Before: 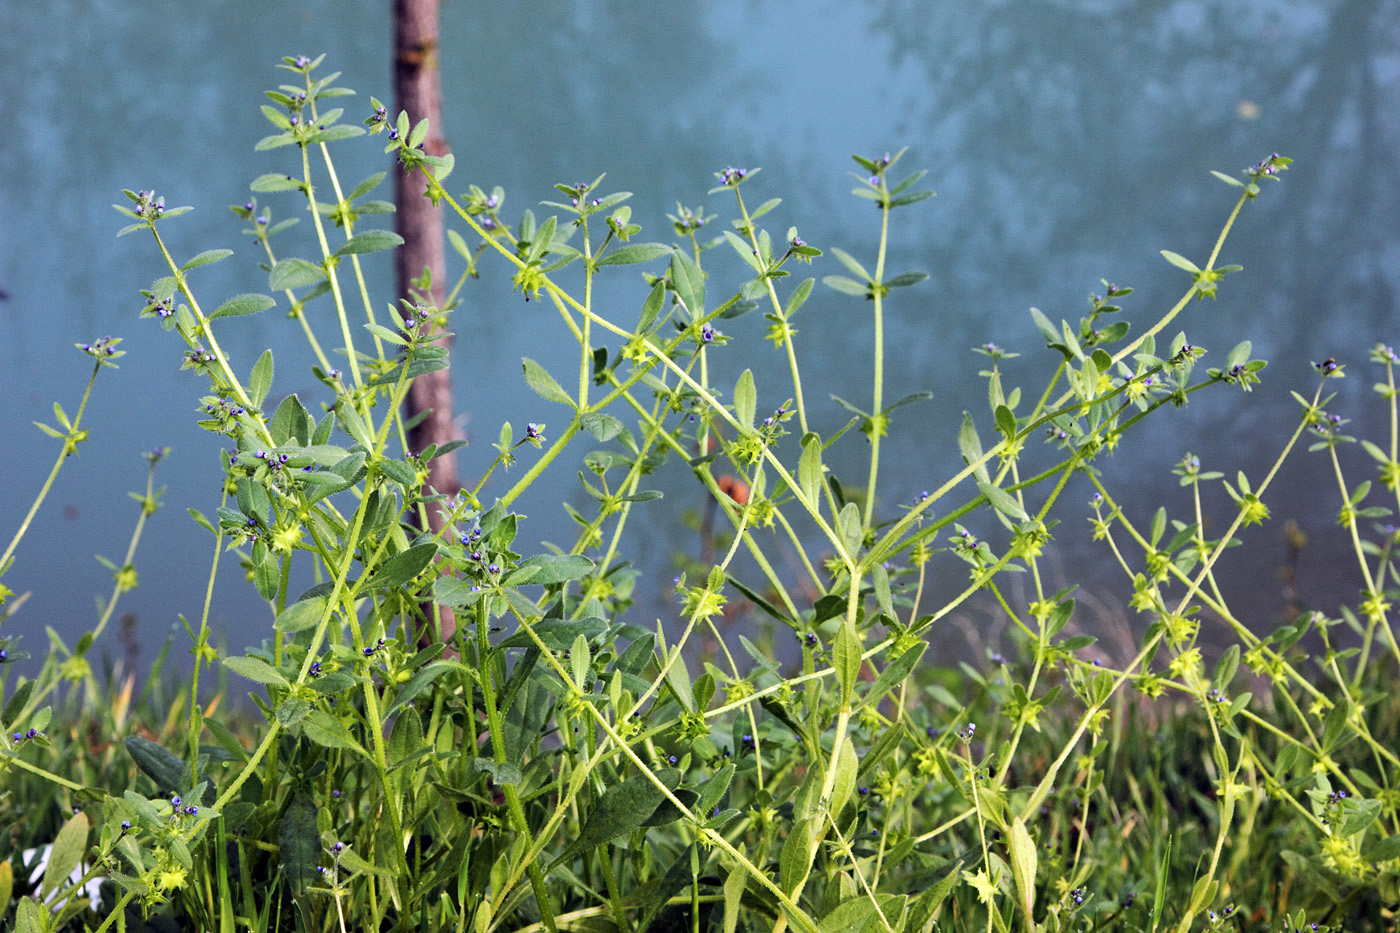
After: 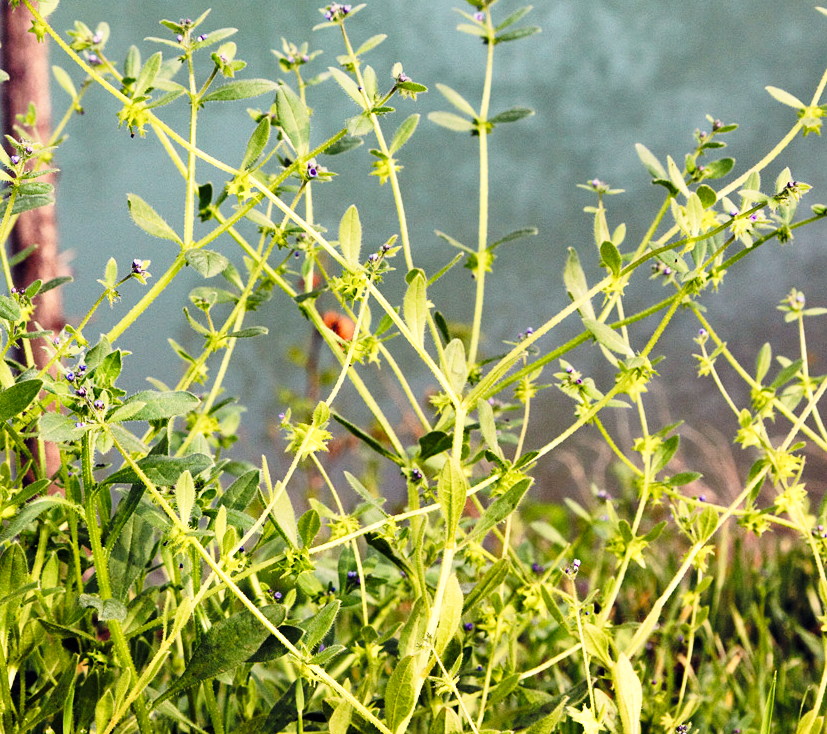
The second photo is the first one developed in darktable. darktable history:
base curve: curves: ch0 [(0, 0) (0.028, 0.03) (0.121, 0.232) (0.46, 0.748) (0.859, 0.968) (1, 1)], preserve colors none
white balance: red 1.138, green 0.996, blue 0.812
shadows and highlights: shadows 52.42, soften with gaussian
crop and rotate: left 28.256%, top 17.734%, right 12.656%, bottom 3.573%
